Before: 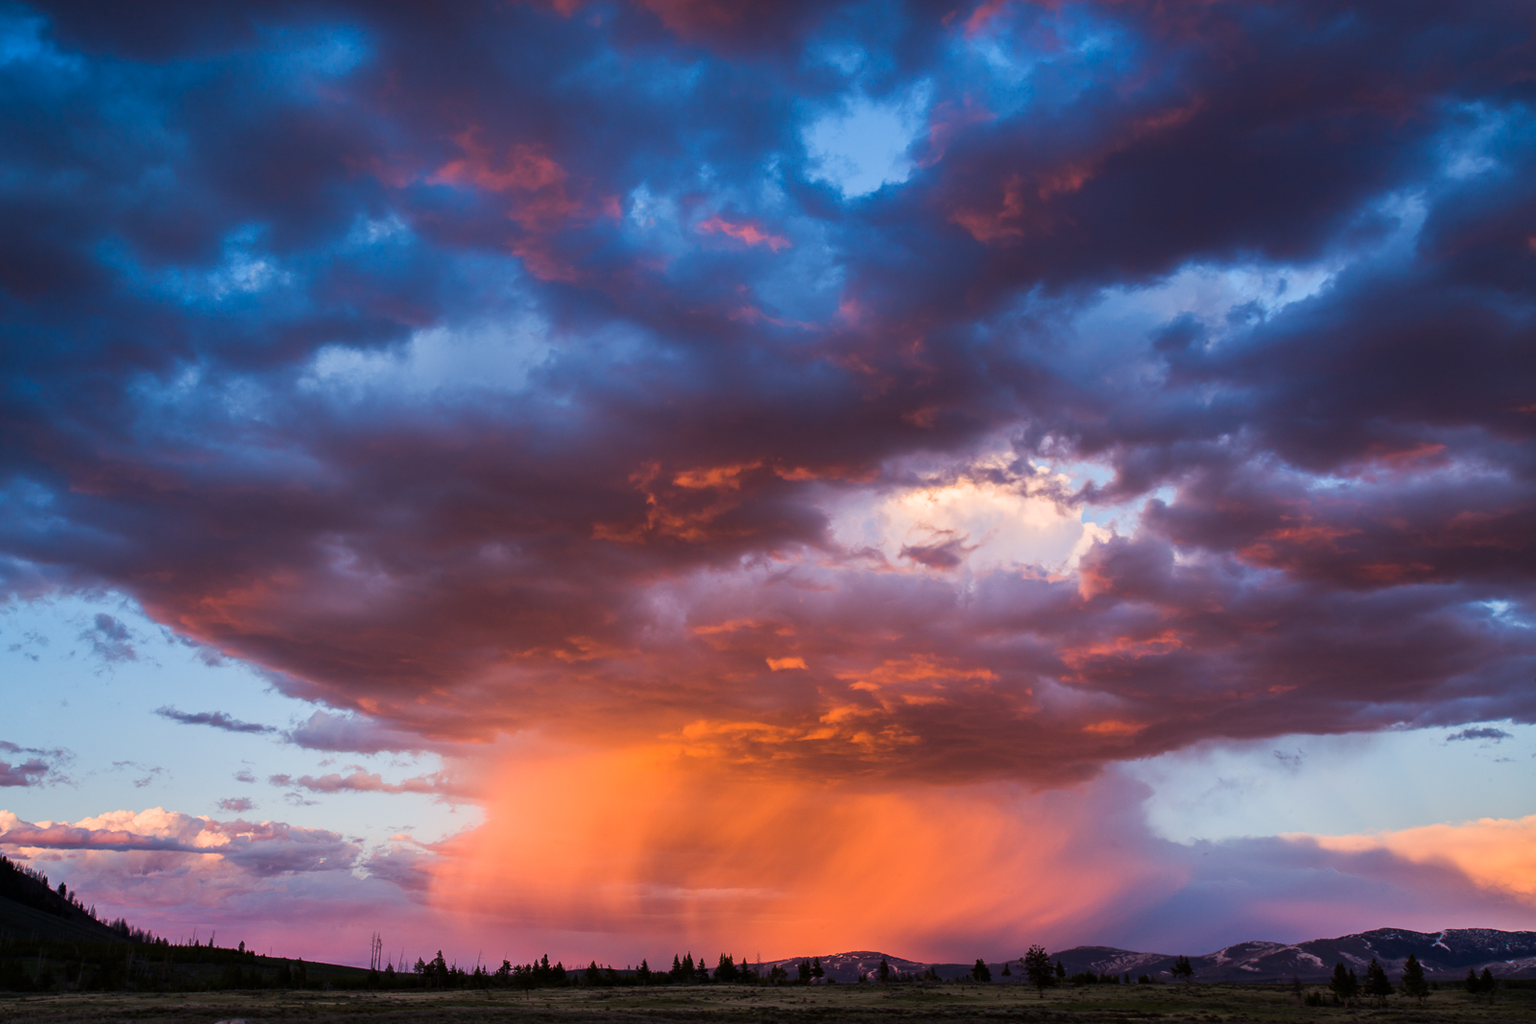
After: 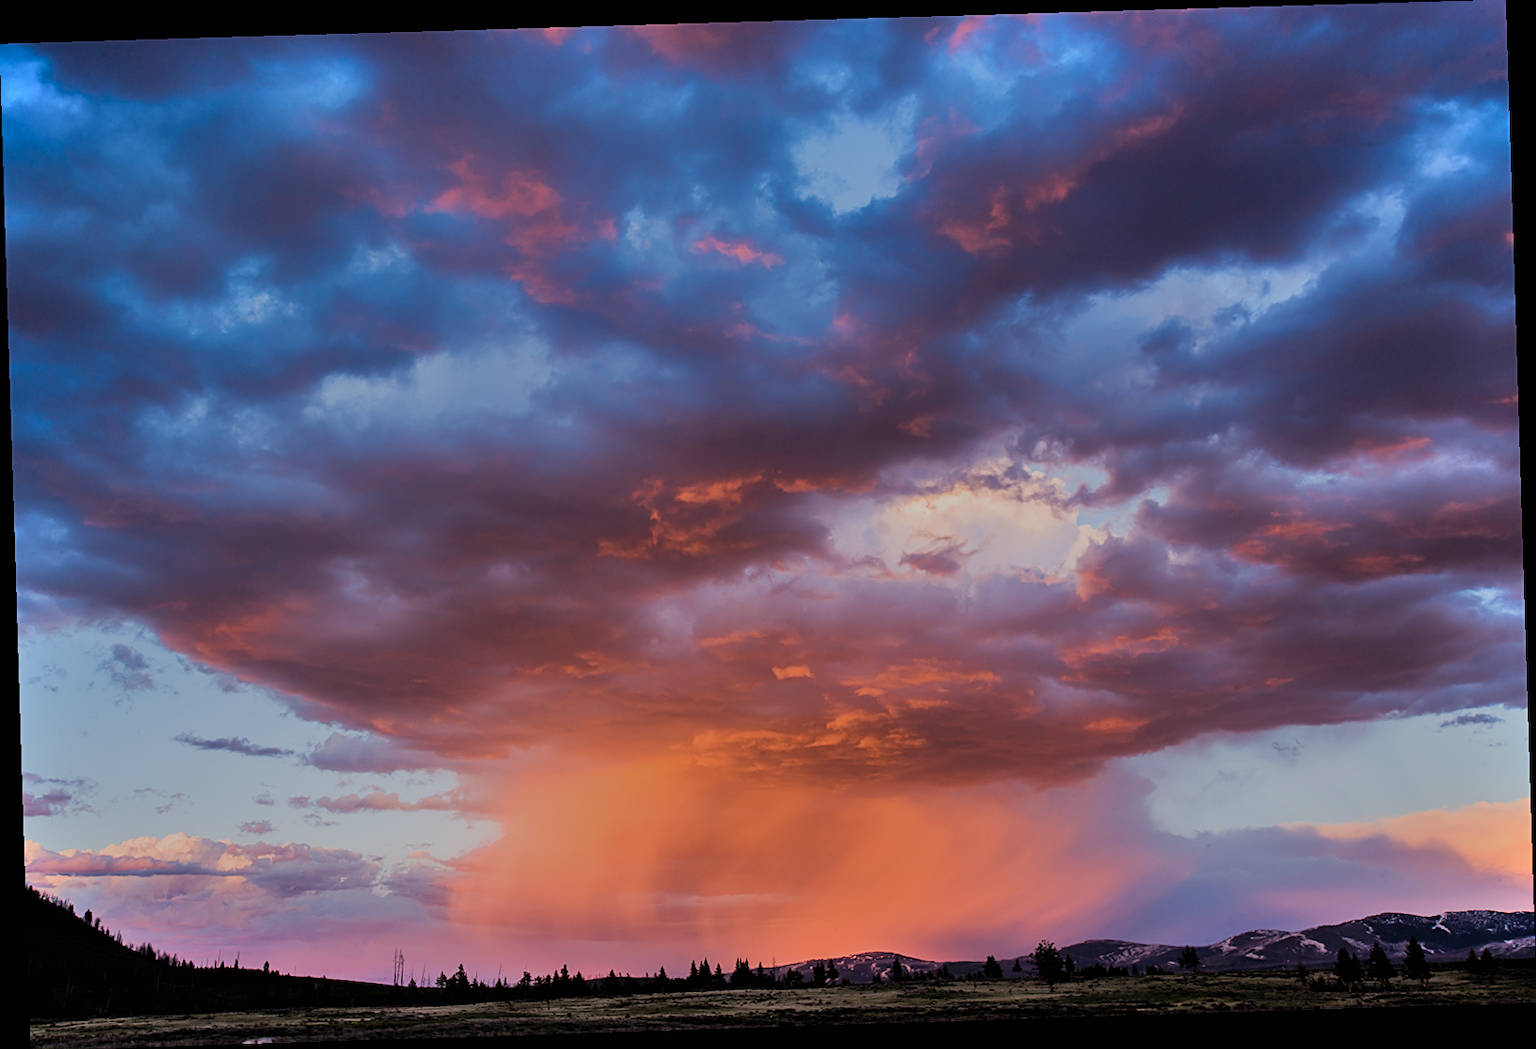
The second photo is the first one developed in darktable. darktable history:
filmic rgb: black relative exposure -6.59 EV, white relative exposure 4.71 EV, hardness 3.13, contrast 0.805
sharpen: on, module defaults
shadows and highlights: low approximation 0.01, soften with gaussian
rotate and perspective: rotation -1.77°, lens shift (horizontal) 0.004, automatic cropping off
